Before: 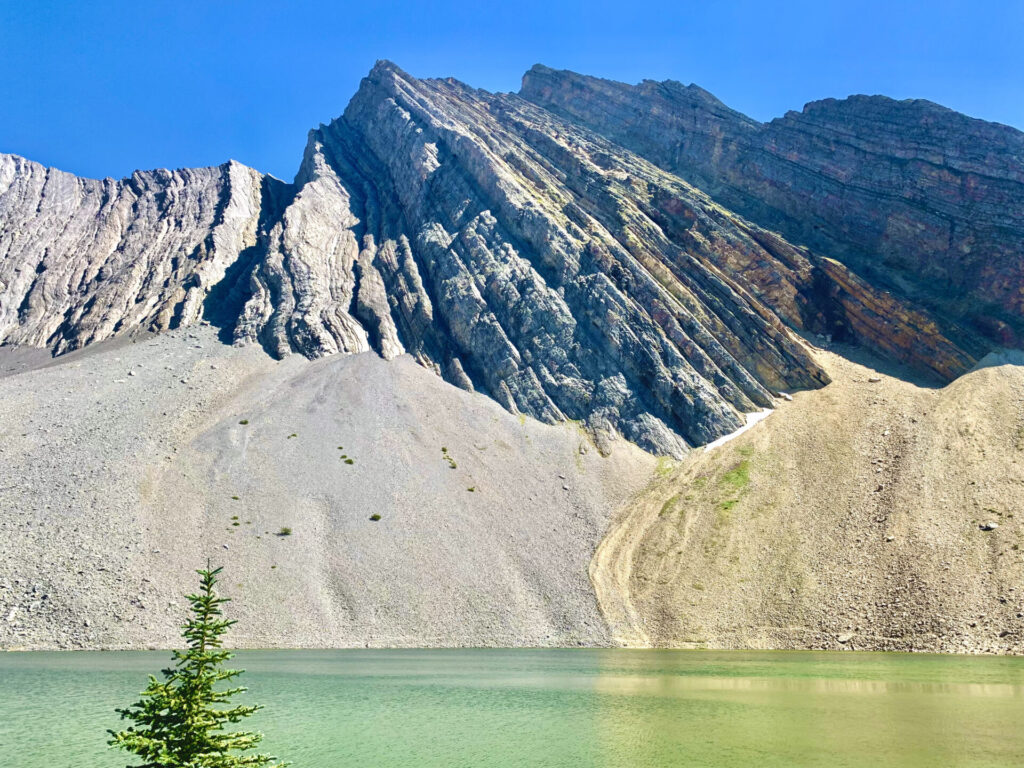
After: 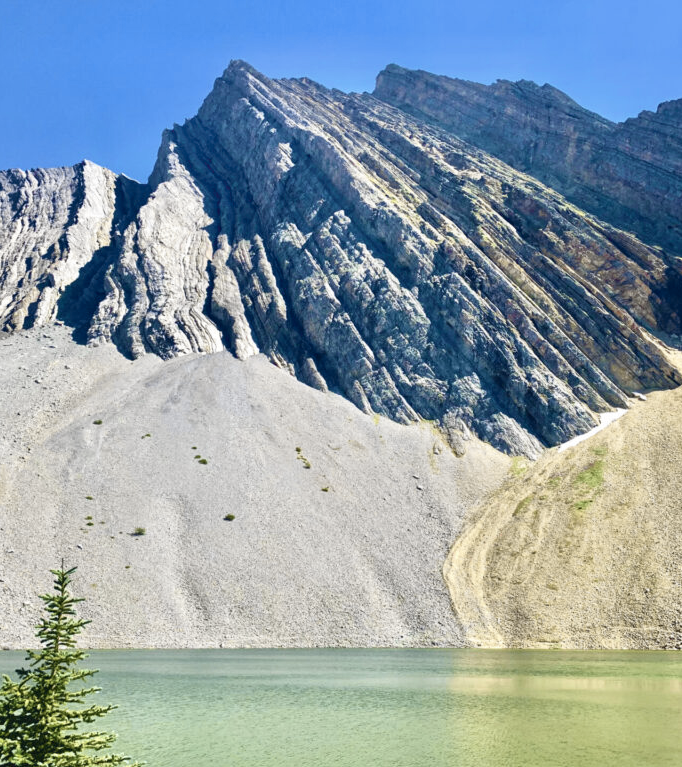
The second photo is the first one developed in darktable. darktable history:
crop and rotate: left 14.292%, right 19.041%
tone curve: curves: ch0 [(0, 0.012) (0.056, 0.046) (0.218, 0.213) (0.606, 0.62) (0.82, 0.846) (1, 1)]; ch1 [(0, 0) (0.226, 0.261) (0.403, 0.437) (0.469, 0.472) (0.495, 0.499) (0.514, 0.504) (0.545, 0.555) (0.59, 0.598) (0.714, 0.733) (1, 1)]; ch2 [(0, 0) (0.269, 0.299) (0.459, 0.45) (0.498, 0.499) (0.523, 0.512) (0.568, 0.558) (0.634, 0.617) (0.702, 0.662) (0.781, 0.775) (1, 1)], color space Lab, independent channels, preserve colors none
